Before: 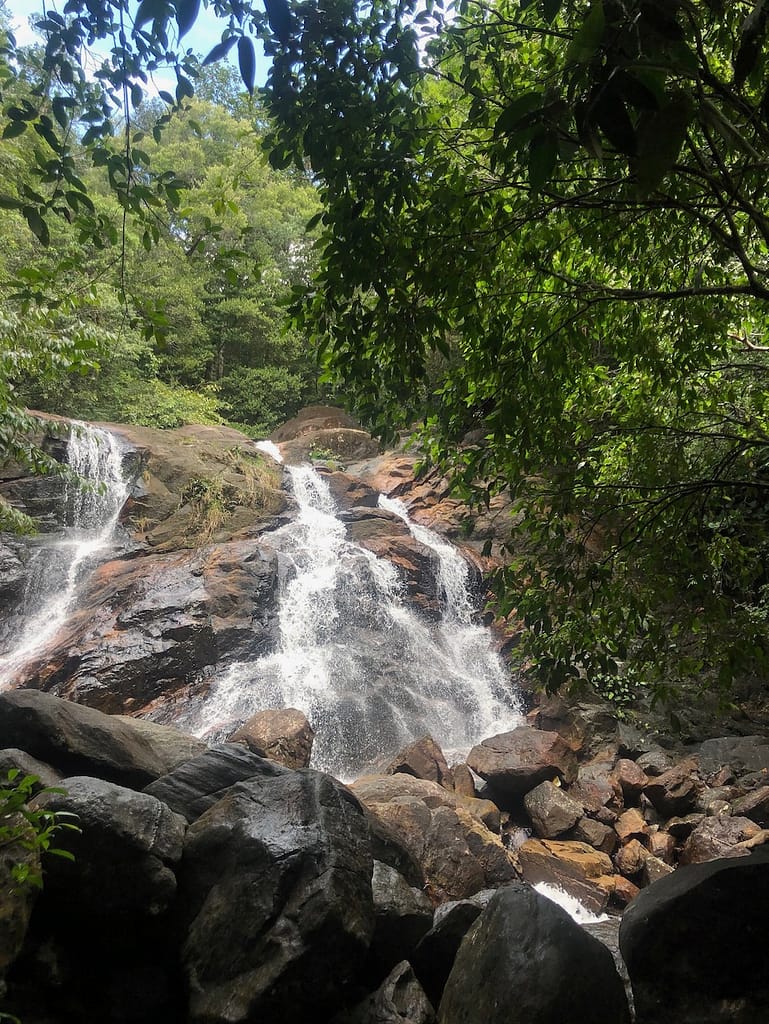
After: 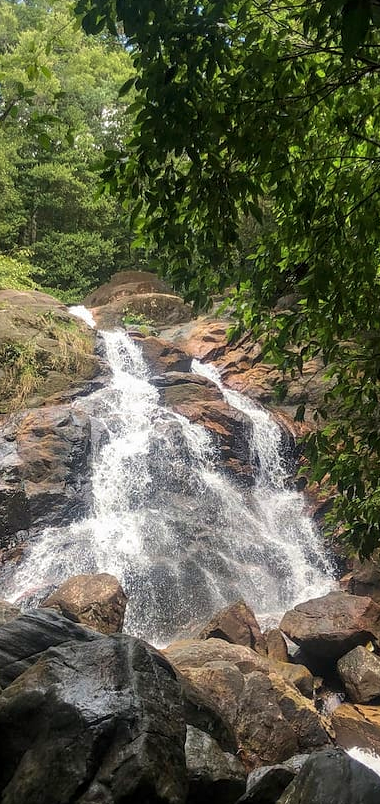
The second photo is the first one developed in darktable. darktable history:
local contrast: on, module defaults
velvia: on, module defaults
crop and rotate: angle 0.02°, left 24.353%, top 13.219%, right 26.156%, bottom 8.224%
